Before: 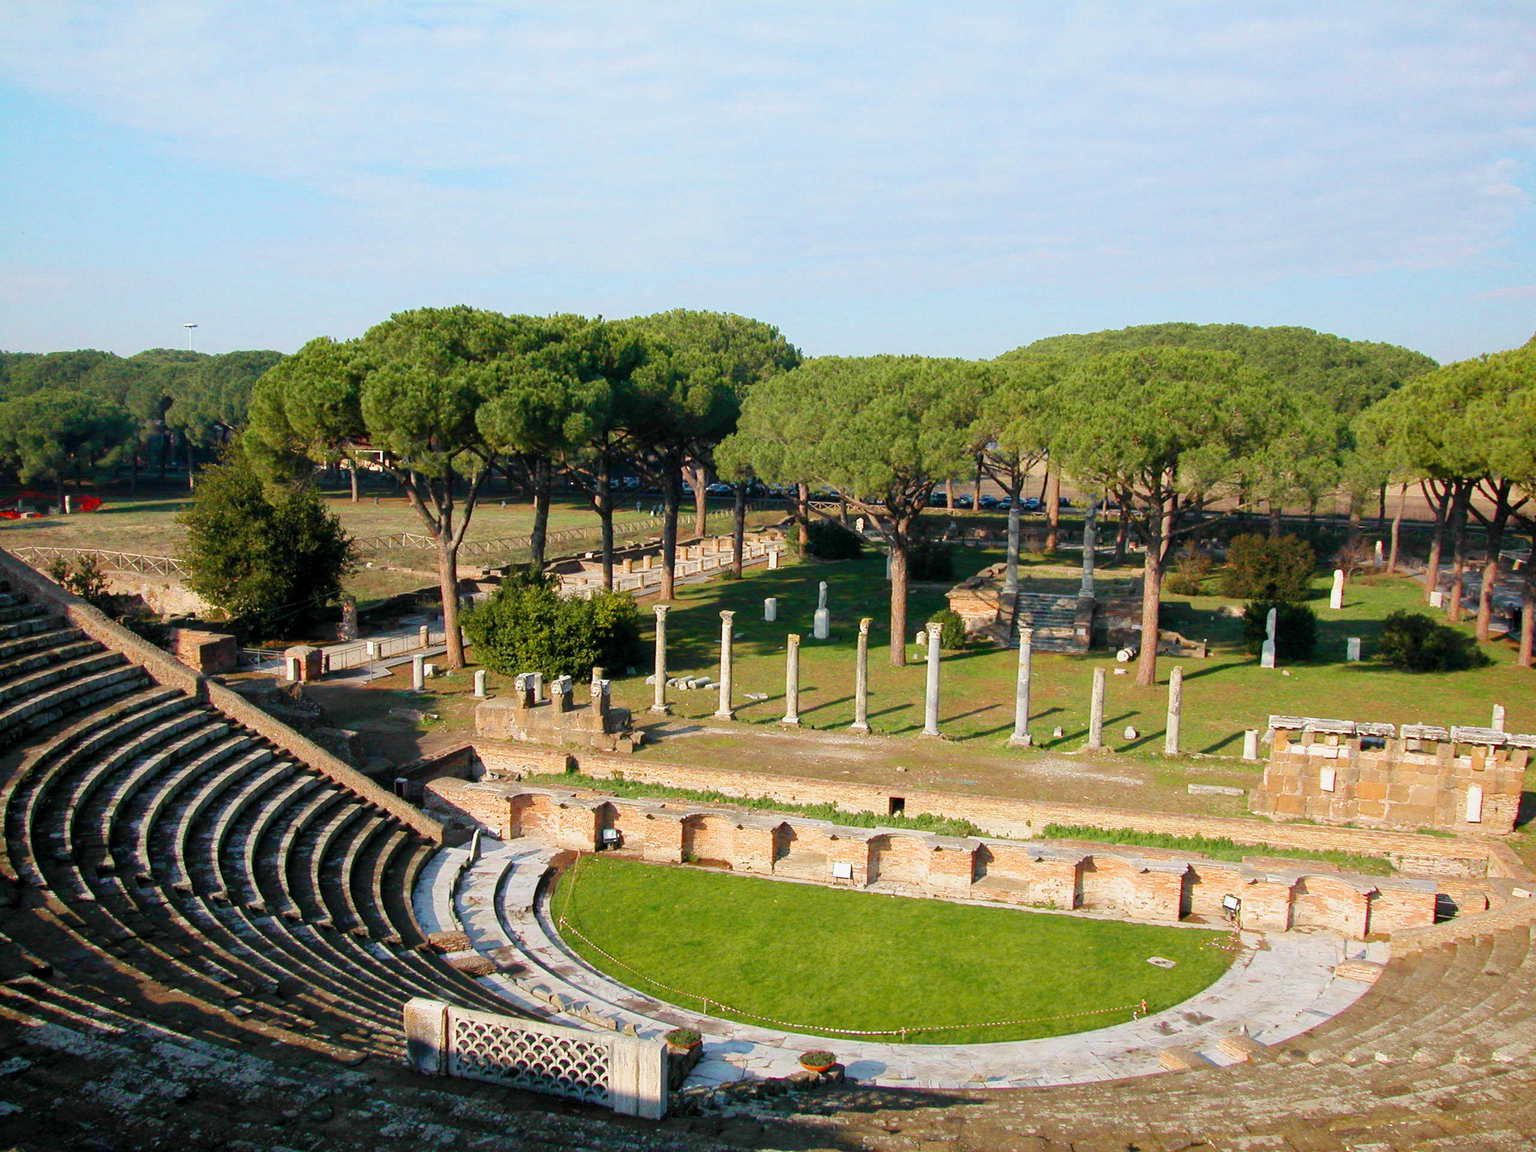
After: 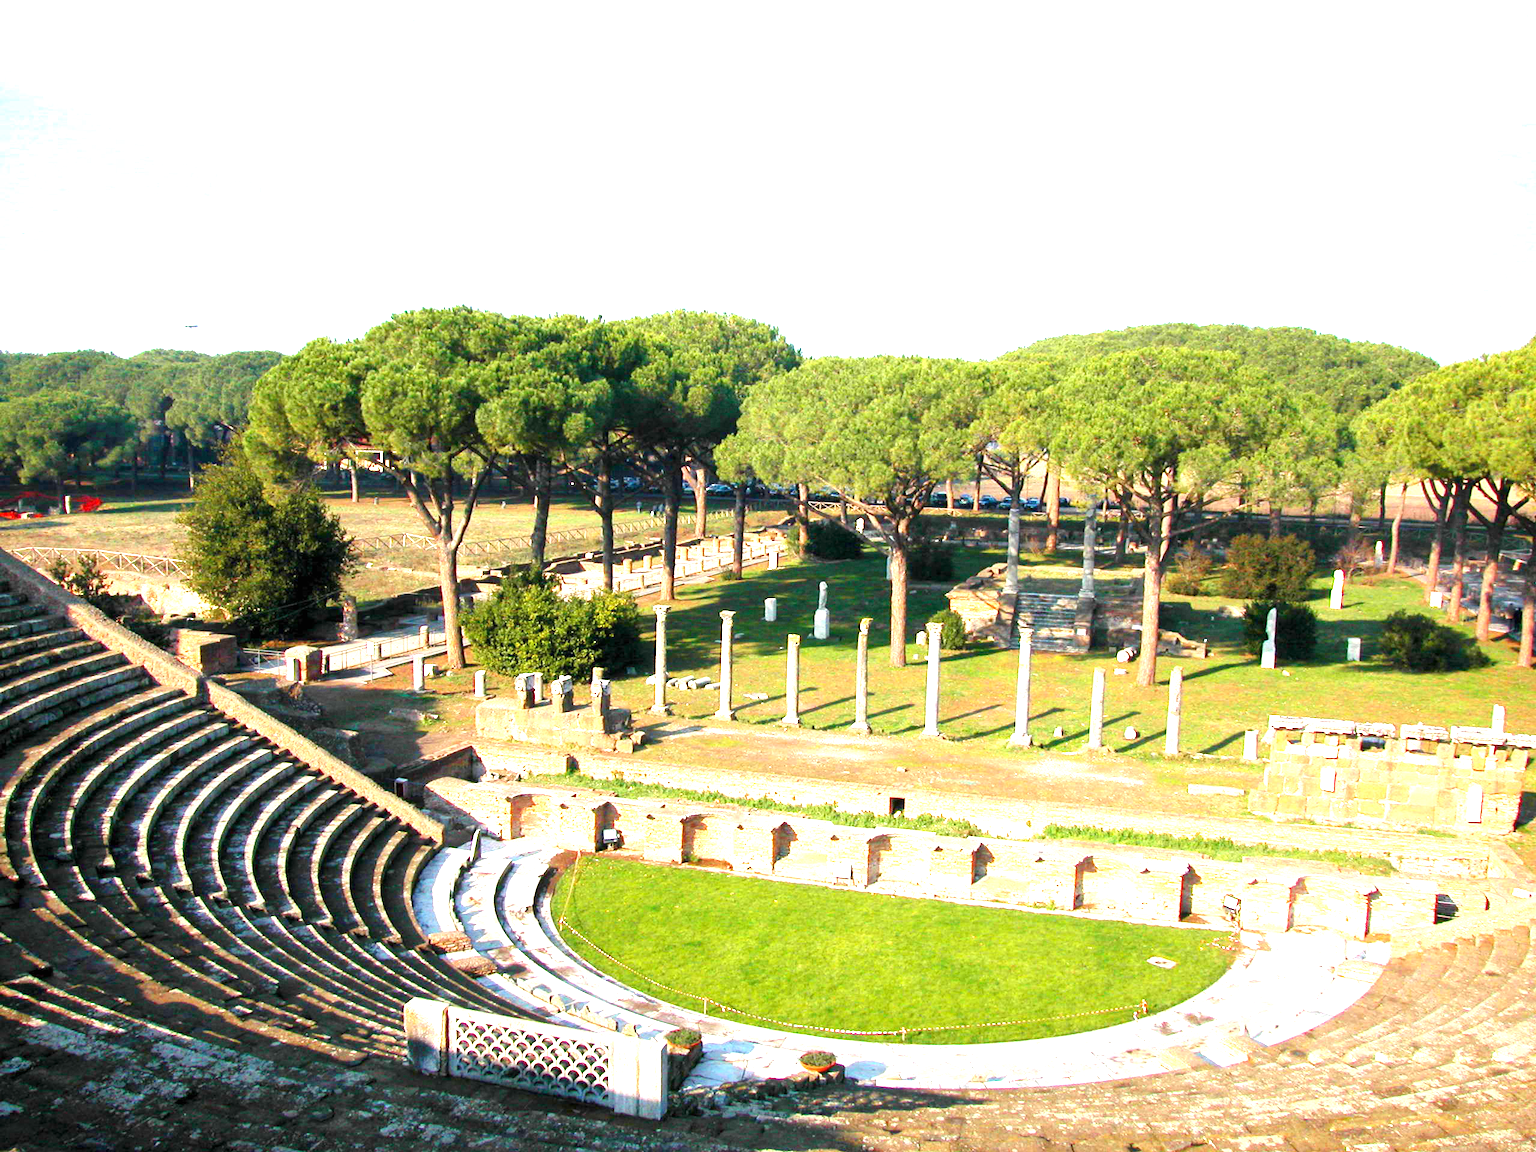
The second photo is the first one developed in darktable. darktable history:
grain: coarseness 14.57 ISO, strength 8.8%
exposure: black level correction 0, exposure 1.35 EV, compensate exposure bias true, compensate highlight preservation false
